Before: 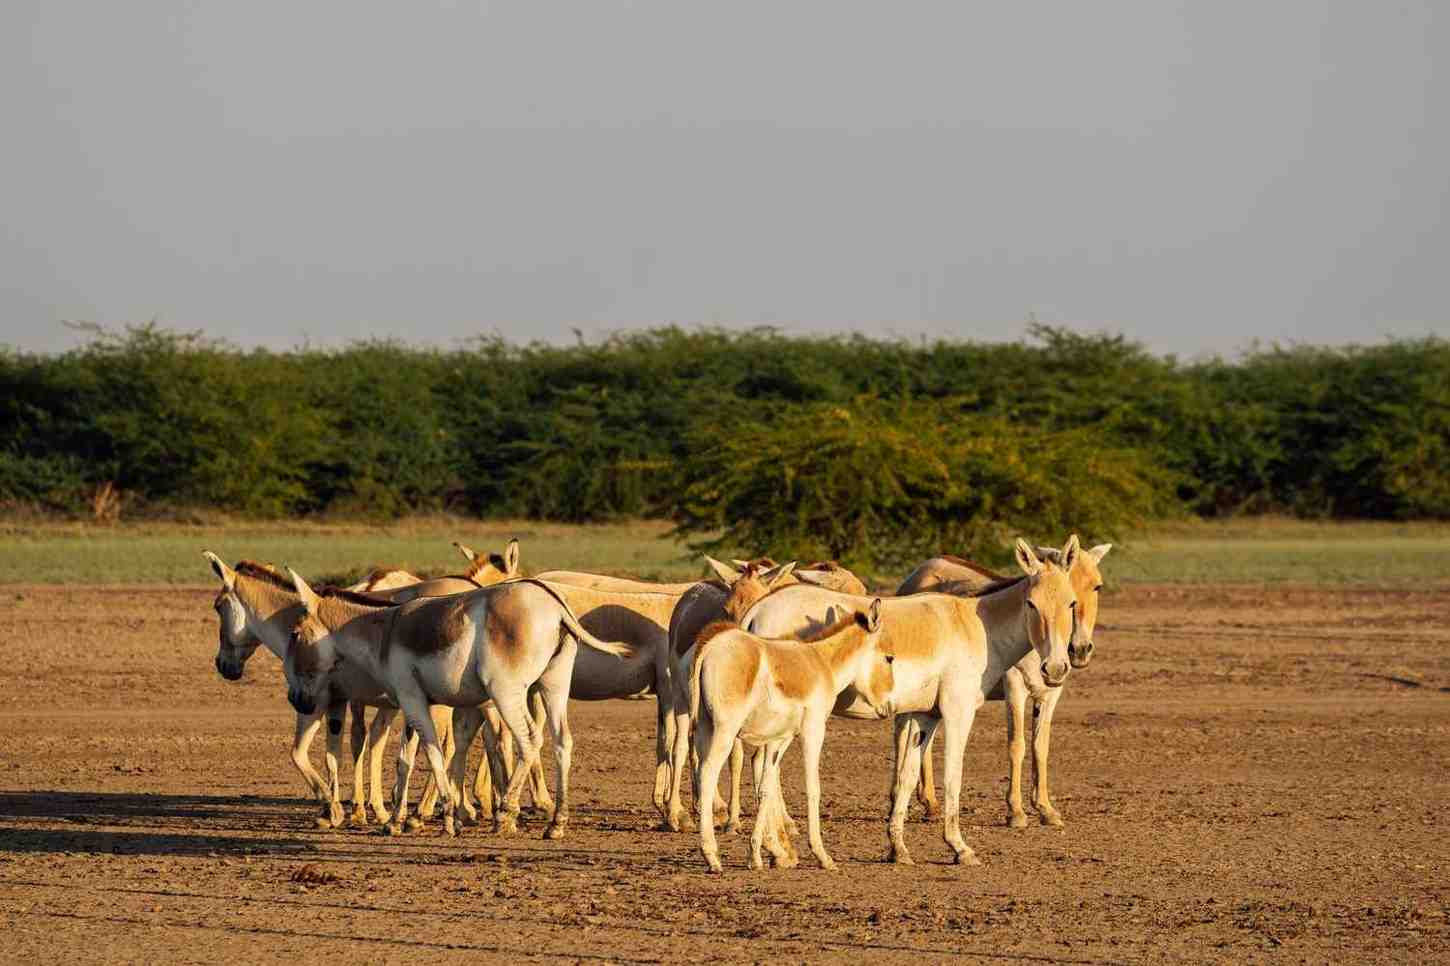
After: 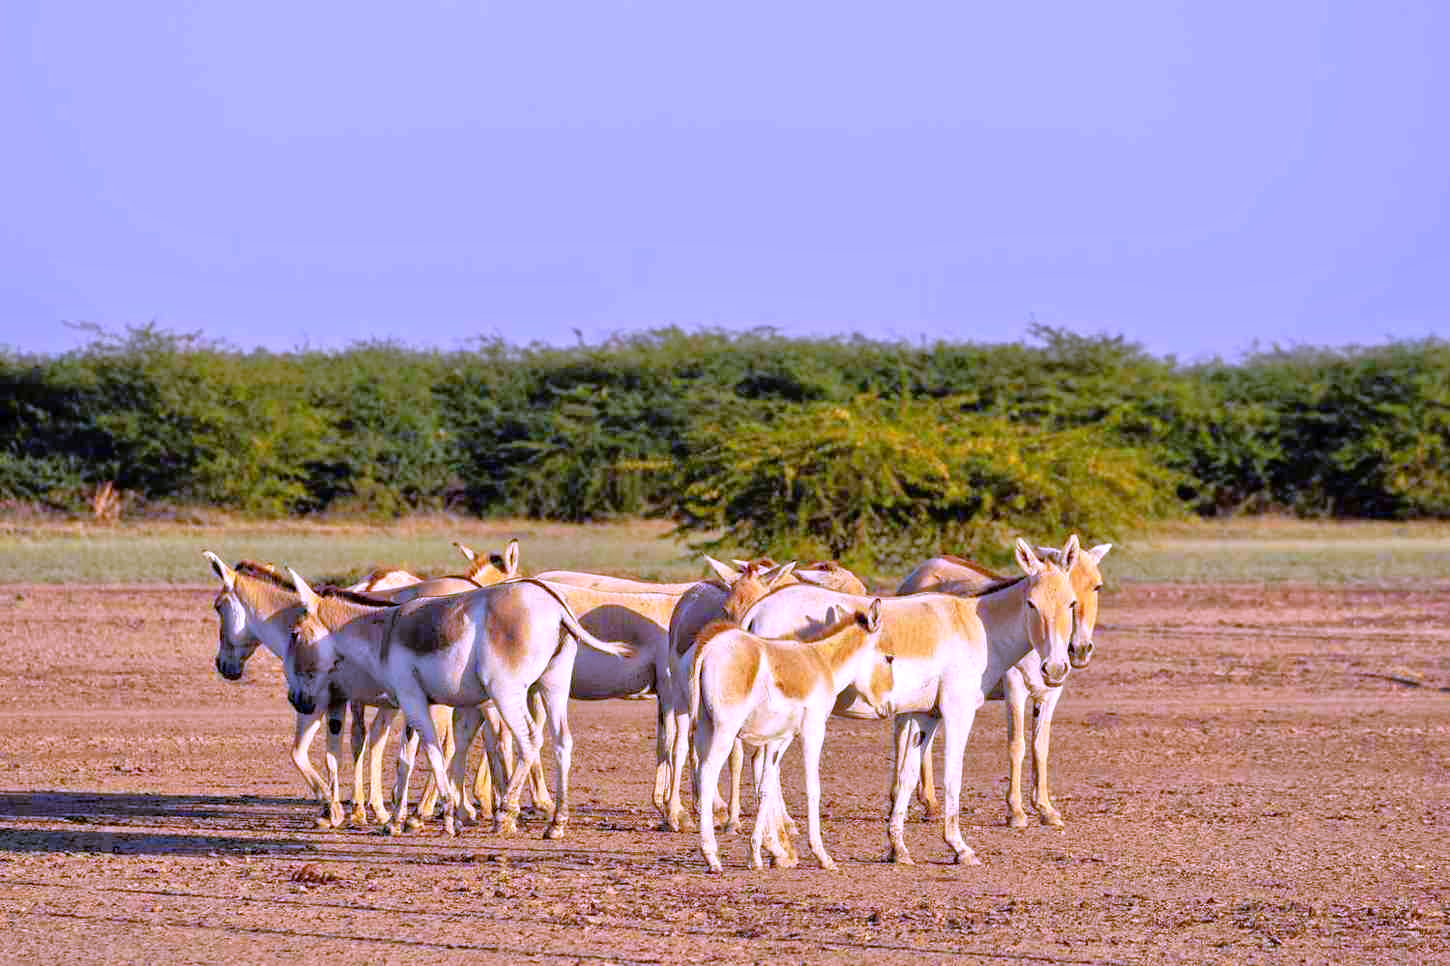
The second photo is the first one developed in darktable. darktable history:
exposure: exposure 0.191 EV, compensate highlight preservation false
tone equalizer: -7 EV 0.15 EV, -6 EV 0.6 EV, -5 EV 1.15 EV, -4 EV 1.33 EV, -3 EV 1.15 EV, -2 EV 0.6 EV, -1 EV 0.15 EV, mask exposure compensation -0.5 EV
white balance: red 0.98, blue 1.61
